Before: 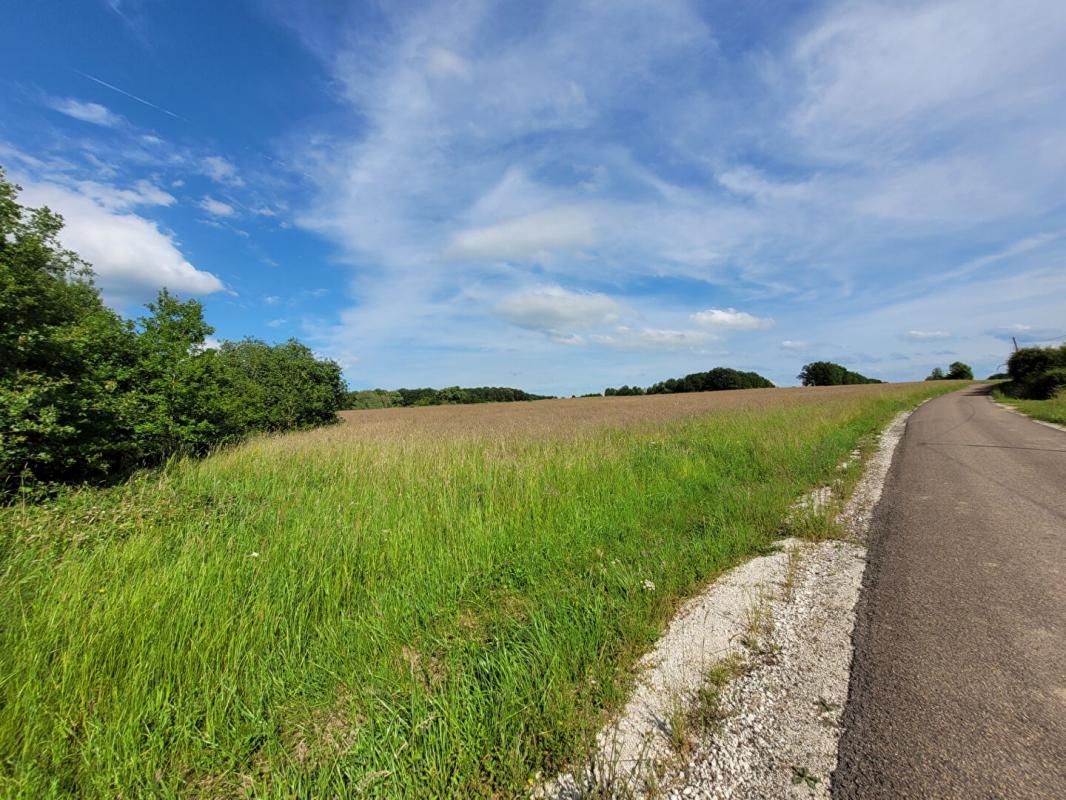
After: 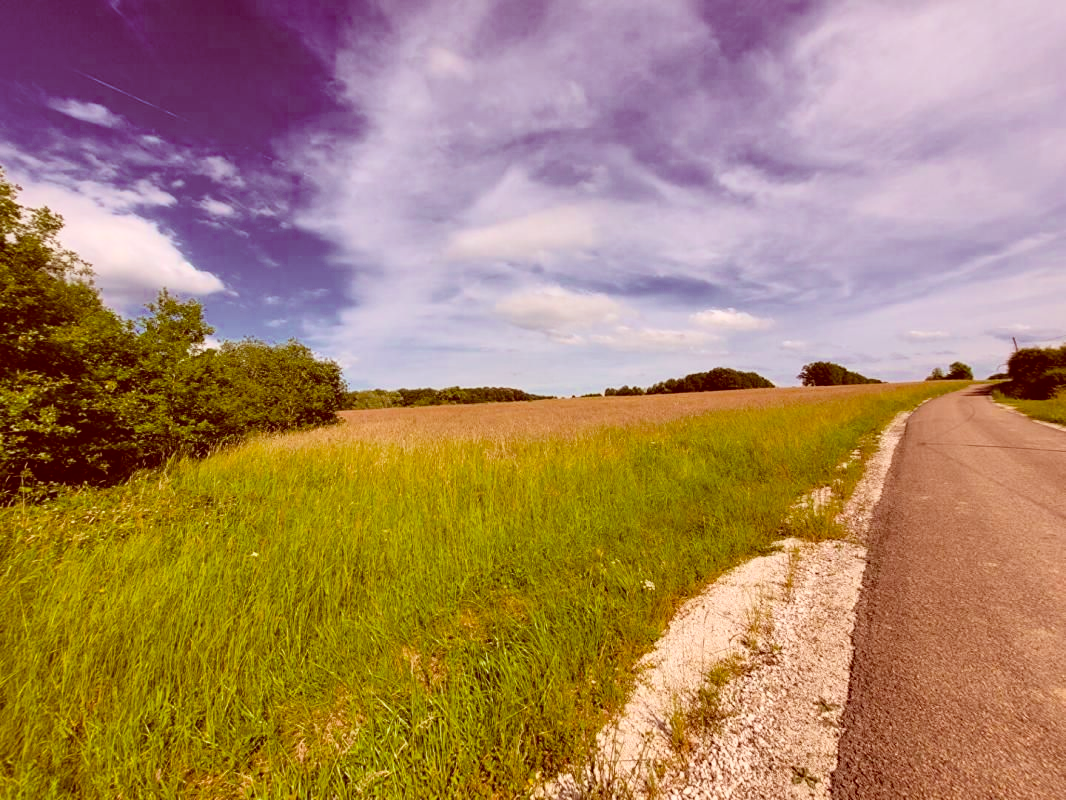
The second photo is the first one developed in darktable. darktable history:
color balance rgb: perceptual saturation grading › global saturation 30.467%, global vibrance 15.95%, saturation formula JzAzBz (2021)
contrast brightness saturation: contrast 0.141, brightness 0.207
color correction: highlights a* 9.19, highlights b* 8.99, shadows a* 39.97, shadows b* 39.72, saturation 0.796
